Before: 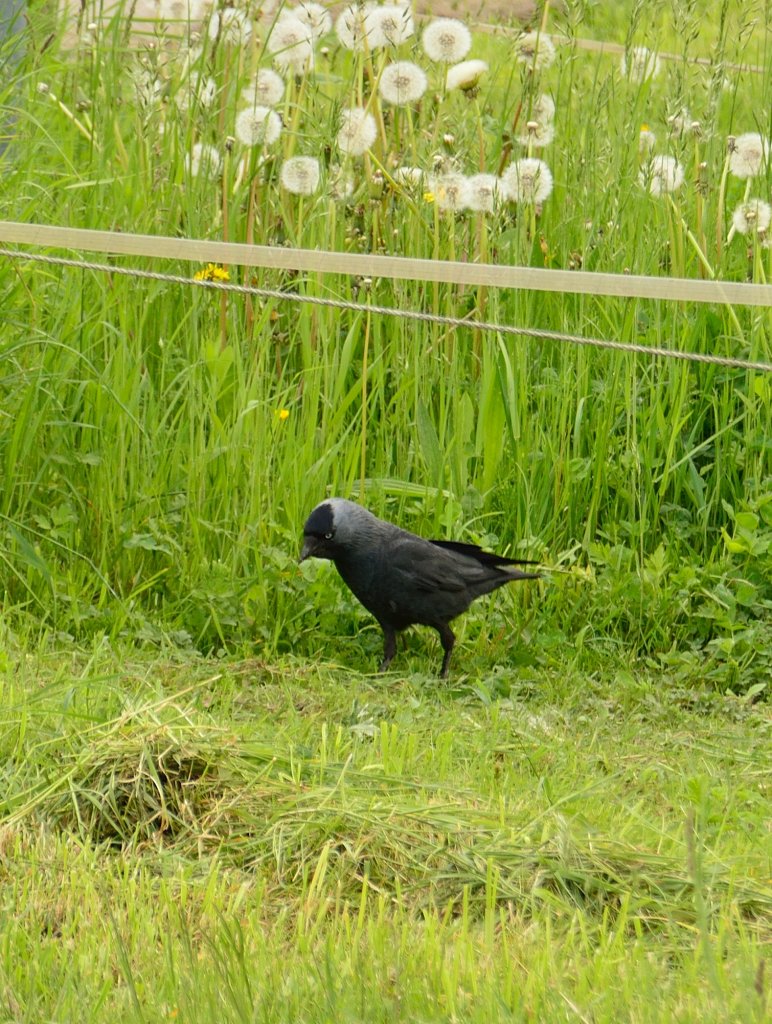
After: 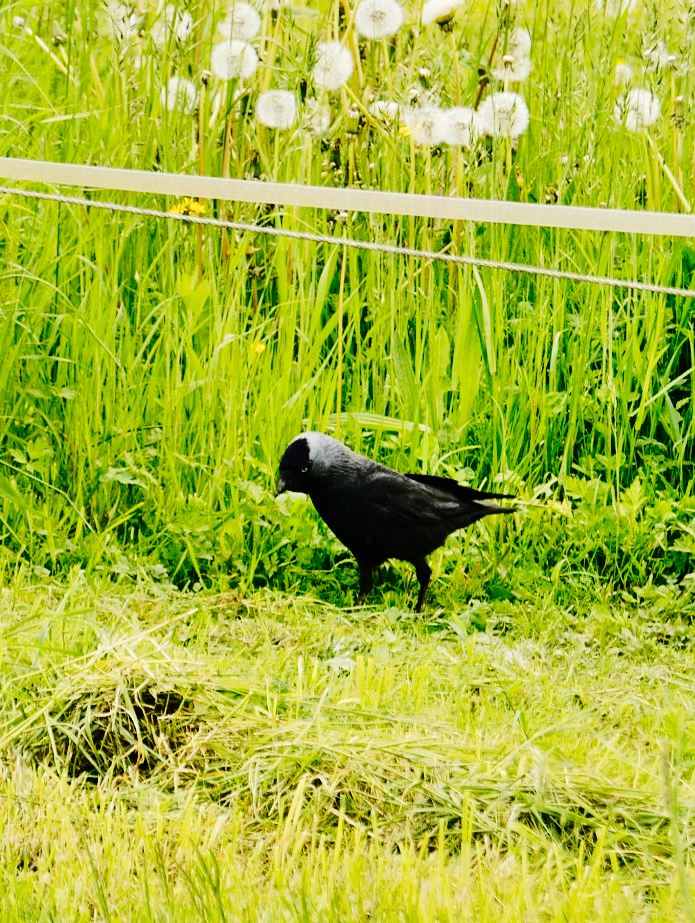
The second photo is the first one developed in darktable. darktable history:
tone curve: curves: ch0 [(0, 0) (0.003, 0.001) (0.011, 0.004) (0.025, 0.008) (0.044, 0.015) (0.069, 0.022) (0.1, 0.031) (0.136, 0.052) (0.177, 0.101) (0.224, 0.181) (0.277, 0.289) (0.335, 0.418) (0.399, 0.541) (0.468, 0.65) (0.543, 0.739) (0.623, 0.817) (0.709, 0.882) (0.801, 0.919) (0.898, 0.958) (1, 1)], preserve colors none
crop: left 3.197%, top 6.466%, right 6.742%, bottom 3.344%
base curve: curves: ch0 [(0, 0) (0.073, 0.04) (0.157, 0.139) (0.492, 0.492) (0.758, 0.758) (1, 1)]
shadows and highlights: soften with gaussian
